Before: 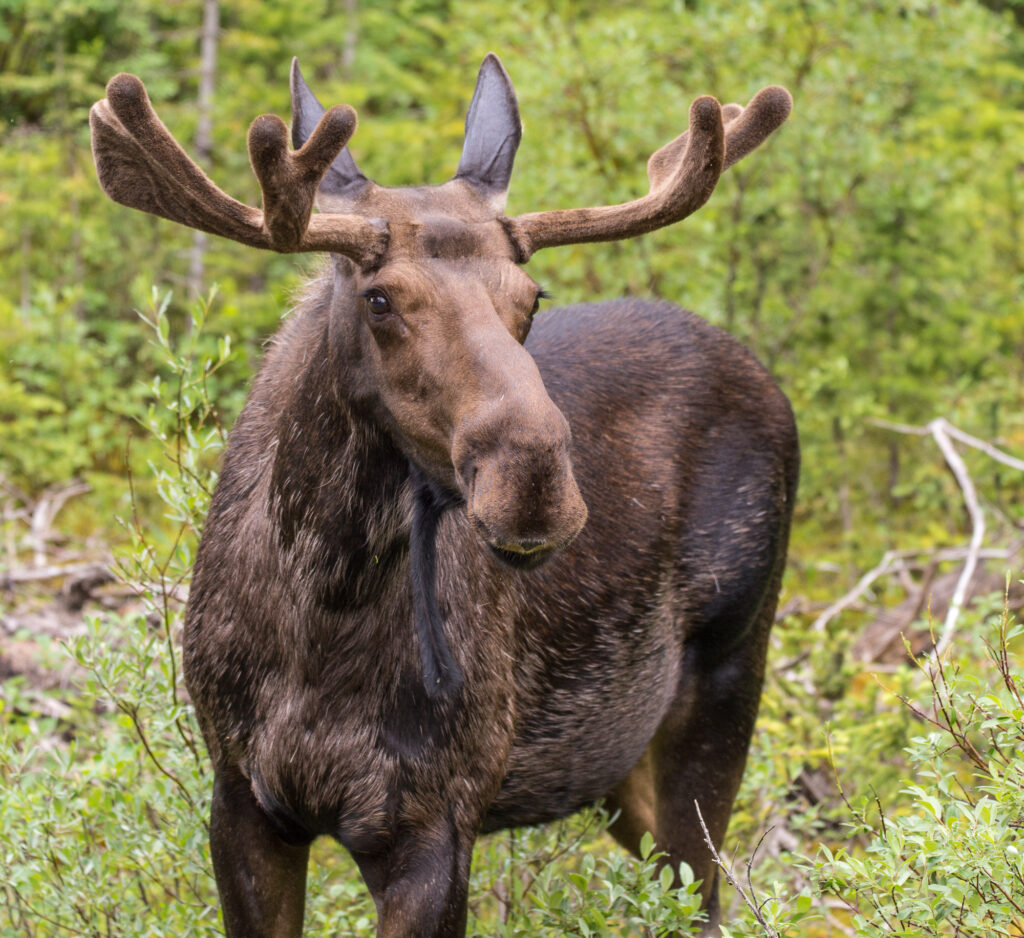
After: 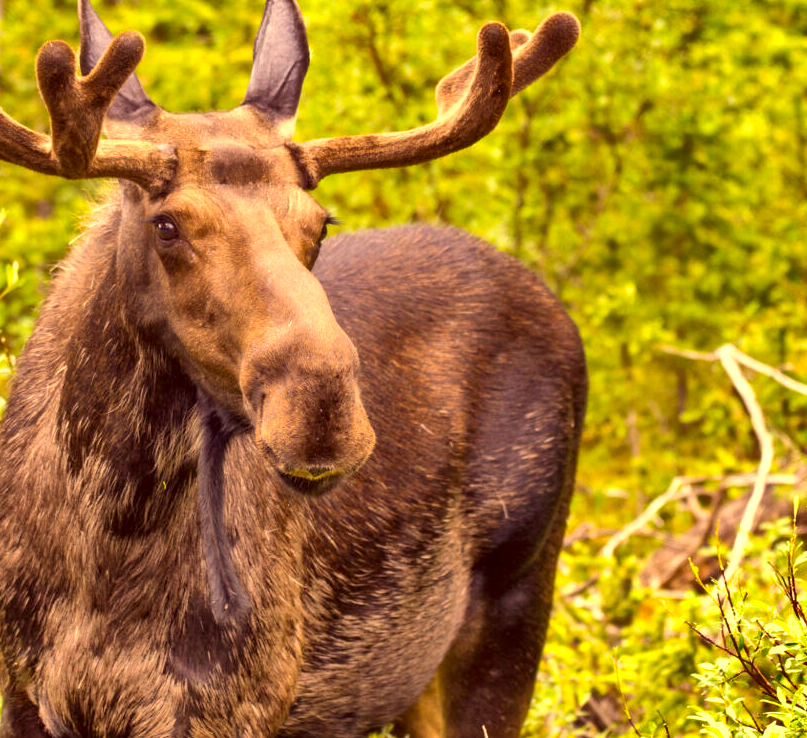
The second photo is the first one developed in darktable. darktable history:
shadows and highlights: shadows 75, highlights -60.85, soften with gaussian
exposure: black level correction 0.001, exposure 0.675 EV, compensate highlight preservation false
color correction: highlights a* 10.12, highlights b* 39.04, shadows a* 14.62, shadows b* 3.37
crop and rotate: left 20.74%, top 7.912%, right 0.375%, bottom 13.378%
color balance: output saturation 110%
